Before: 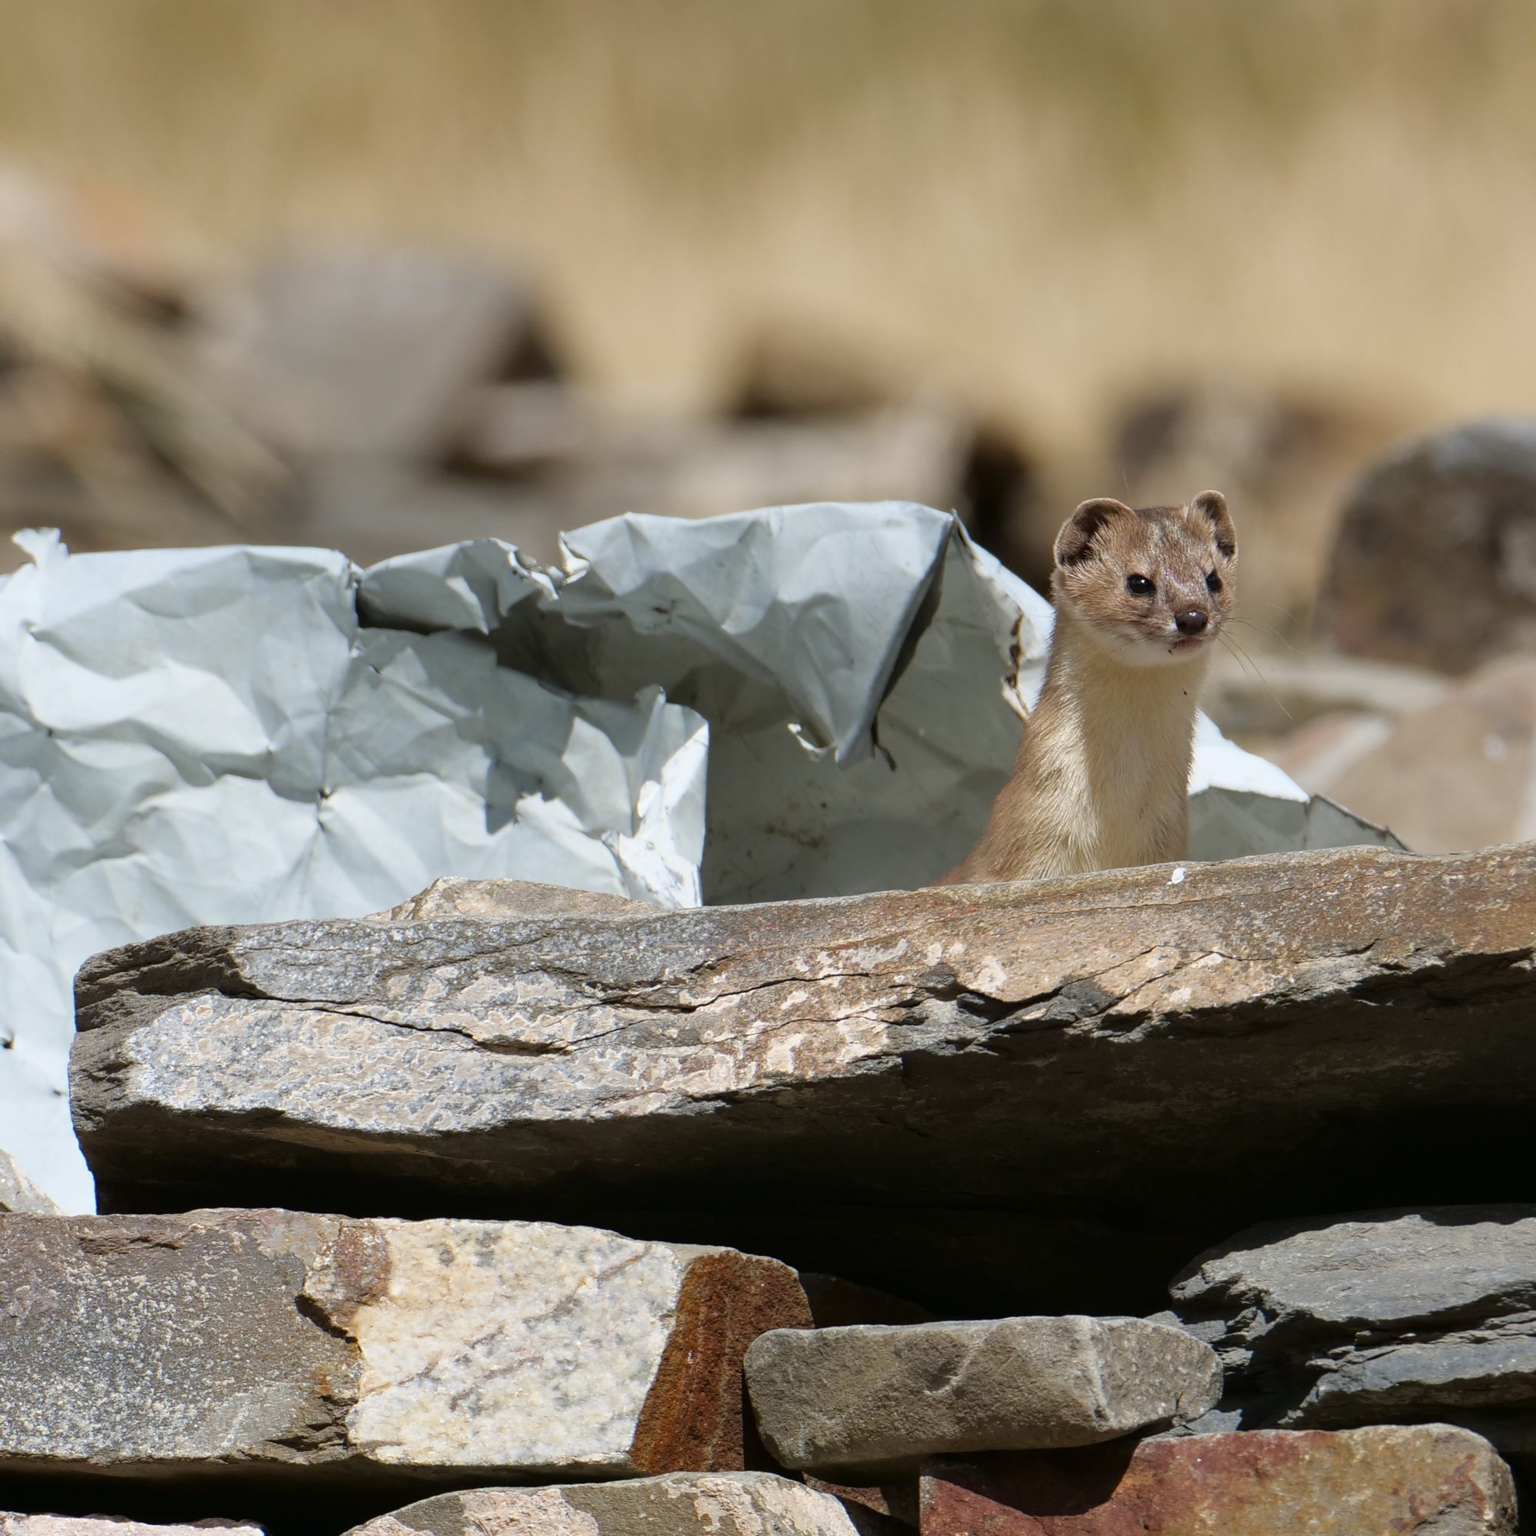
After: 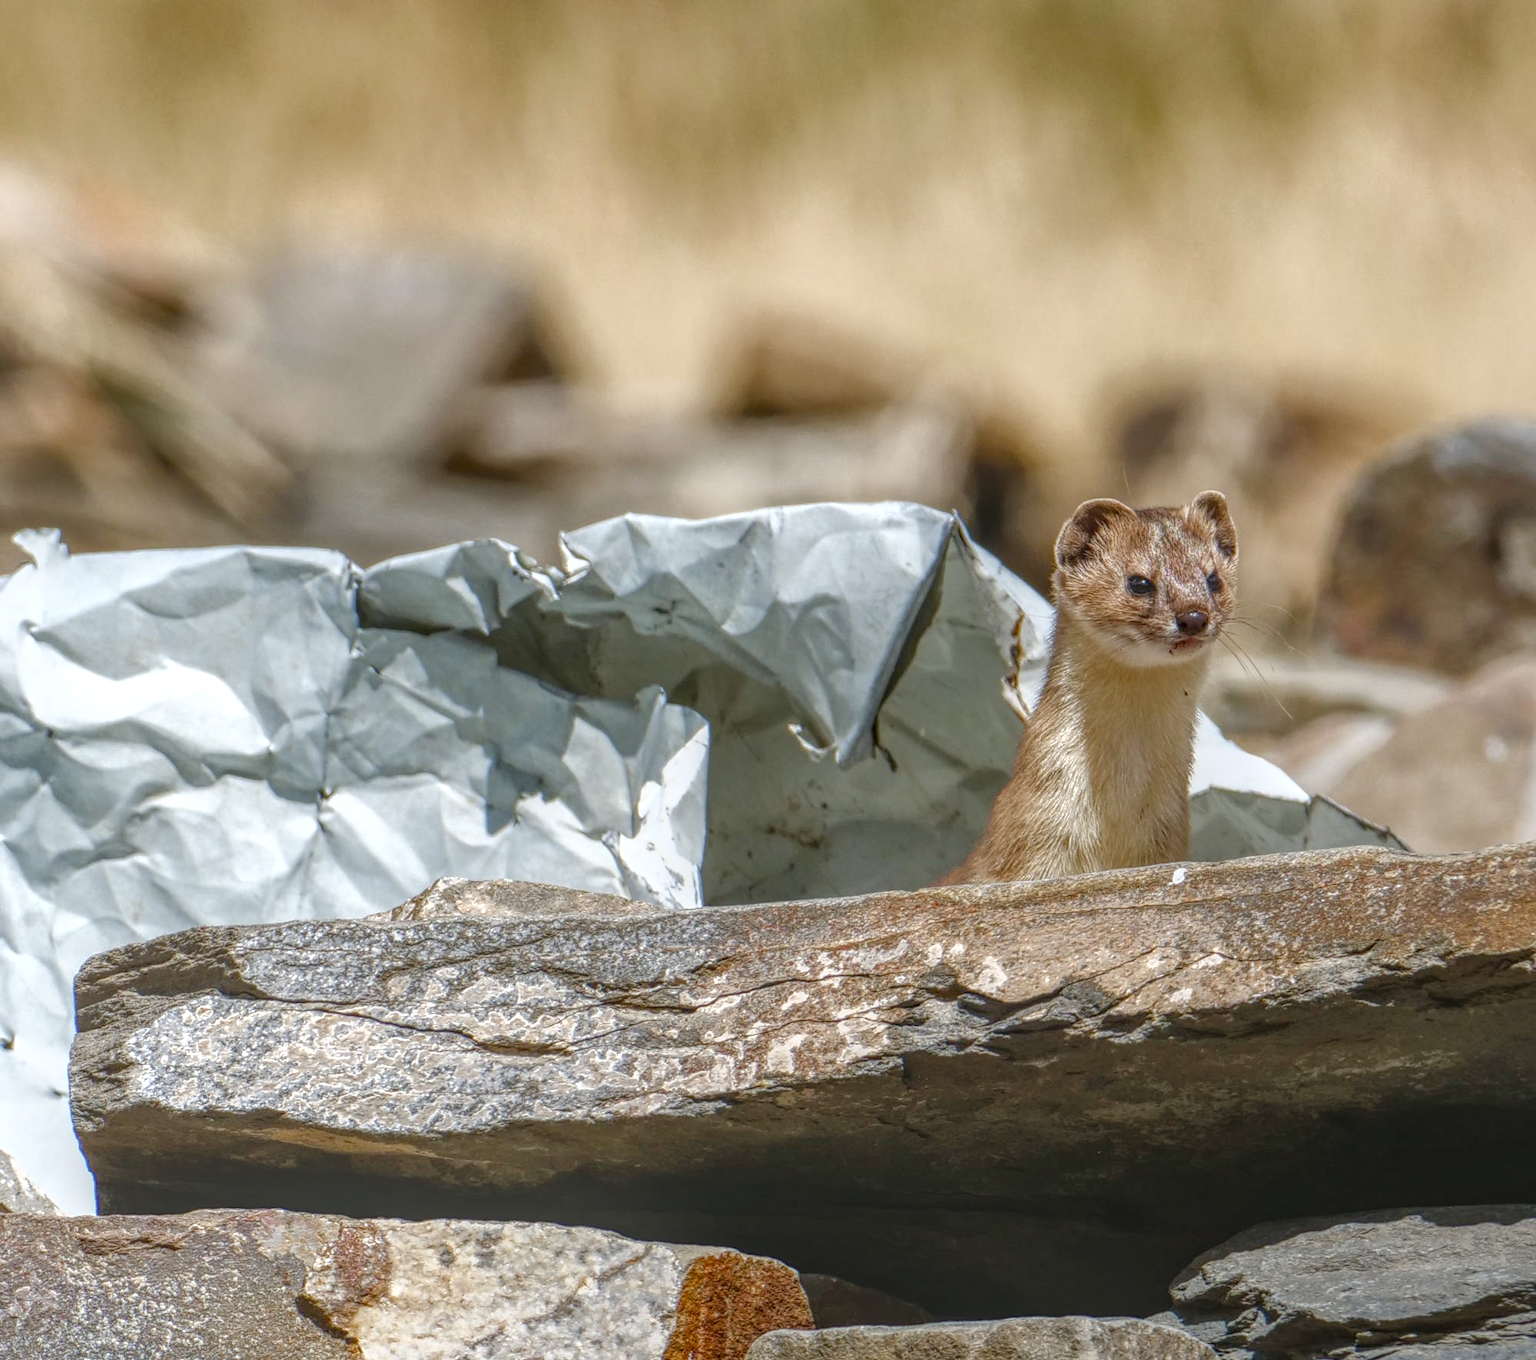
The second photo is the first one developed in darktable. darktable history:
color balance rgb: perceptual saturation grading › global saturation 20%, perceptual saturation grading › highlights -50%, perceptual saturation grading › shadows 30%, perceptual brilliance grading › global brilliance 10%, perceptual brilliance grading › shadows 15%
crop and rotate: top 0%, bottom 11.49%
shadows and highlights: radius 264.75, soften with gaussian
local contrast: highlights 20%, shadows 30%, detail 200%, midtone range 0.2
